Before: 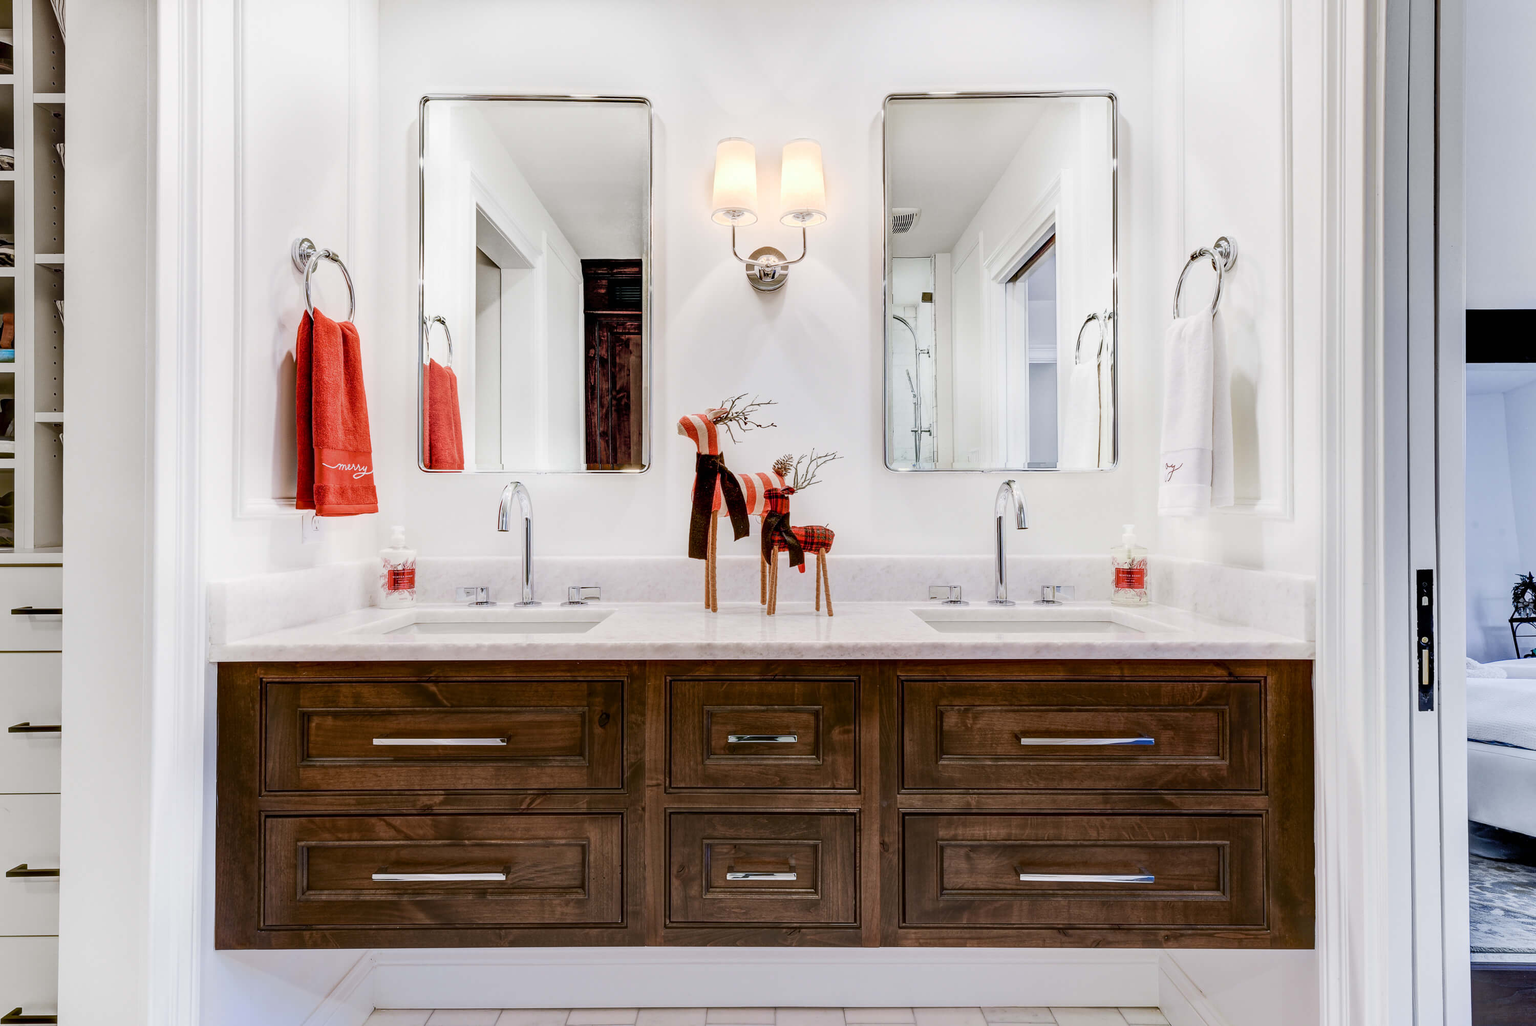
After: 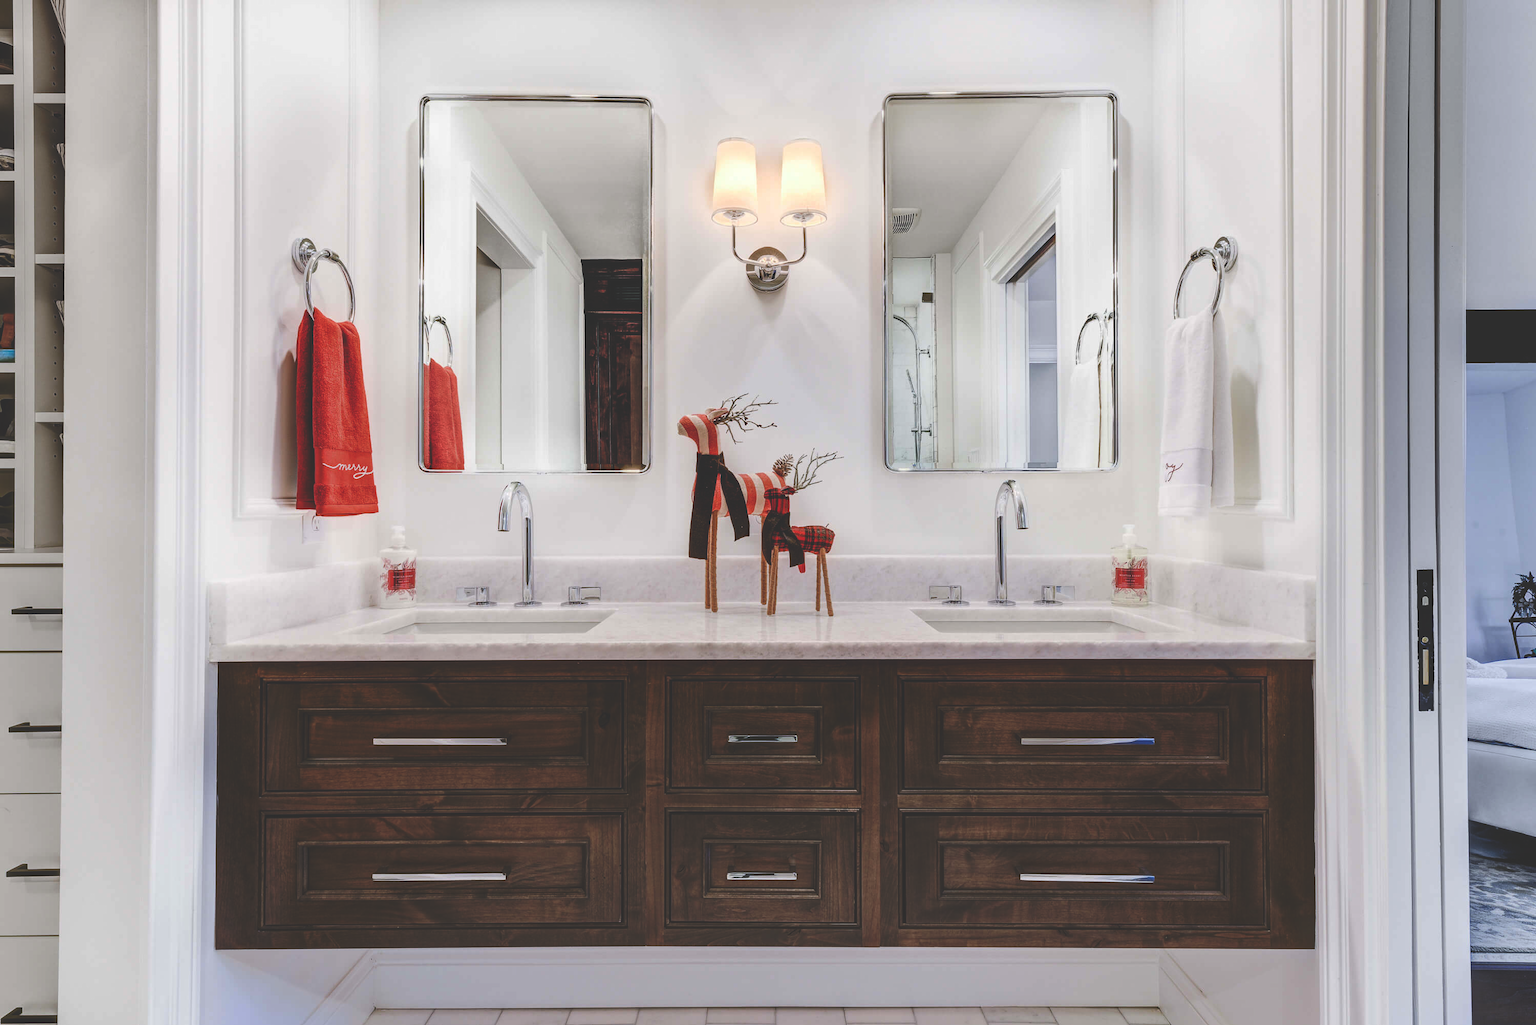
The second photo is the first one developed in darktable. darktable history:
rgb curve: curves: ch0 [(0, 0.186) (0.314, 0.284) (0.775, 0.708) (1, 1)], compensate middle gray true, preserve colors none
